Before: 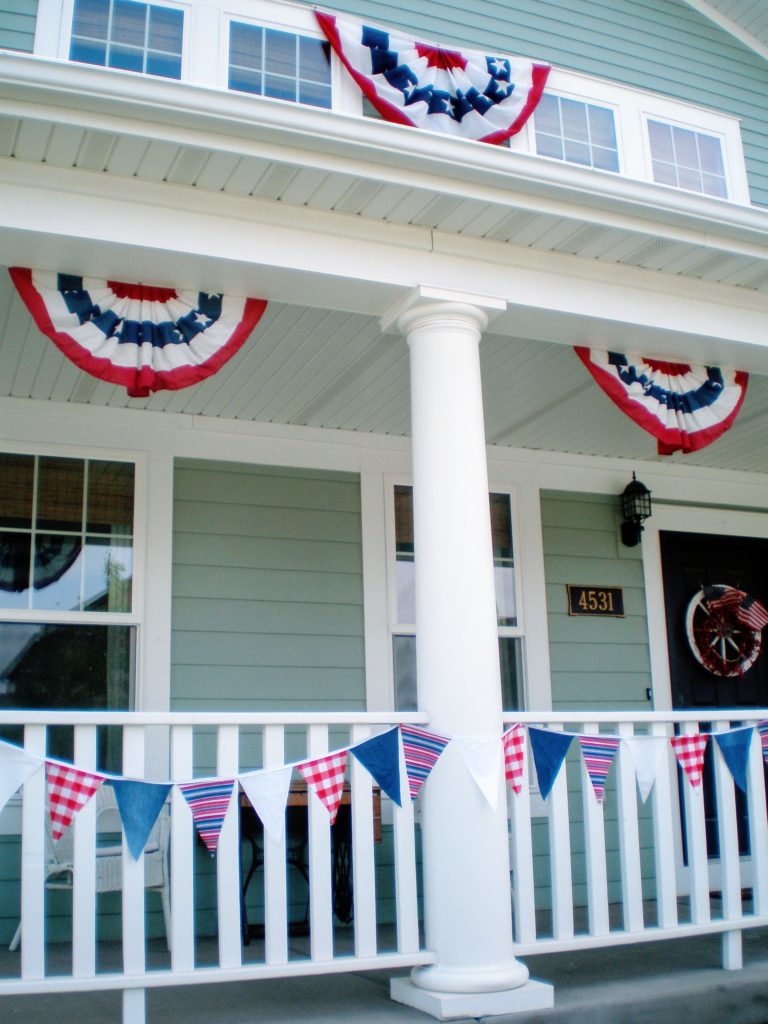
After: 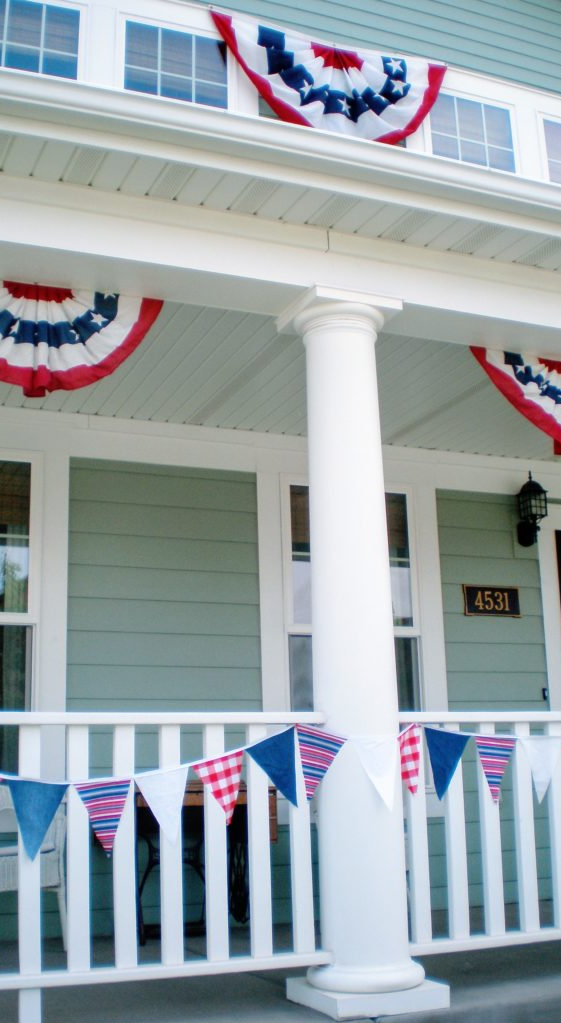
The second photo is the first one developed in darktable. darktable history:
crop: left 13.577%, right 13.331%
